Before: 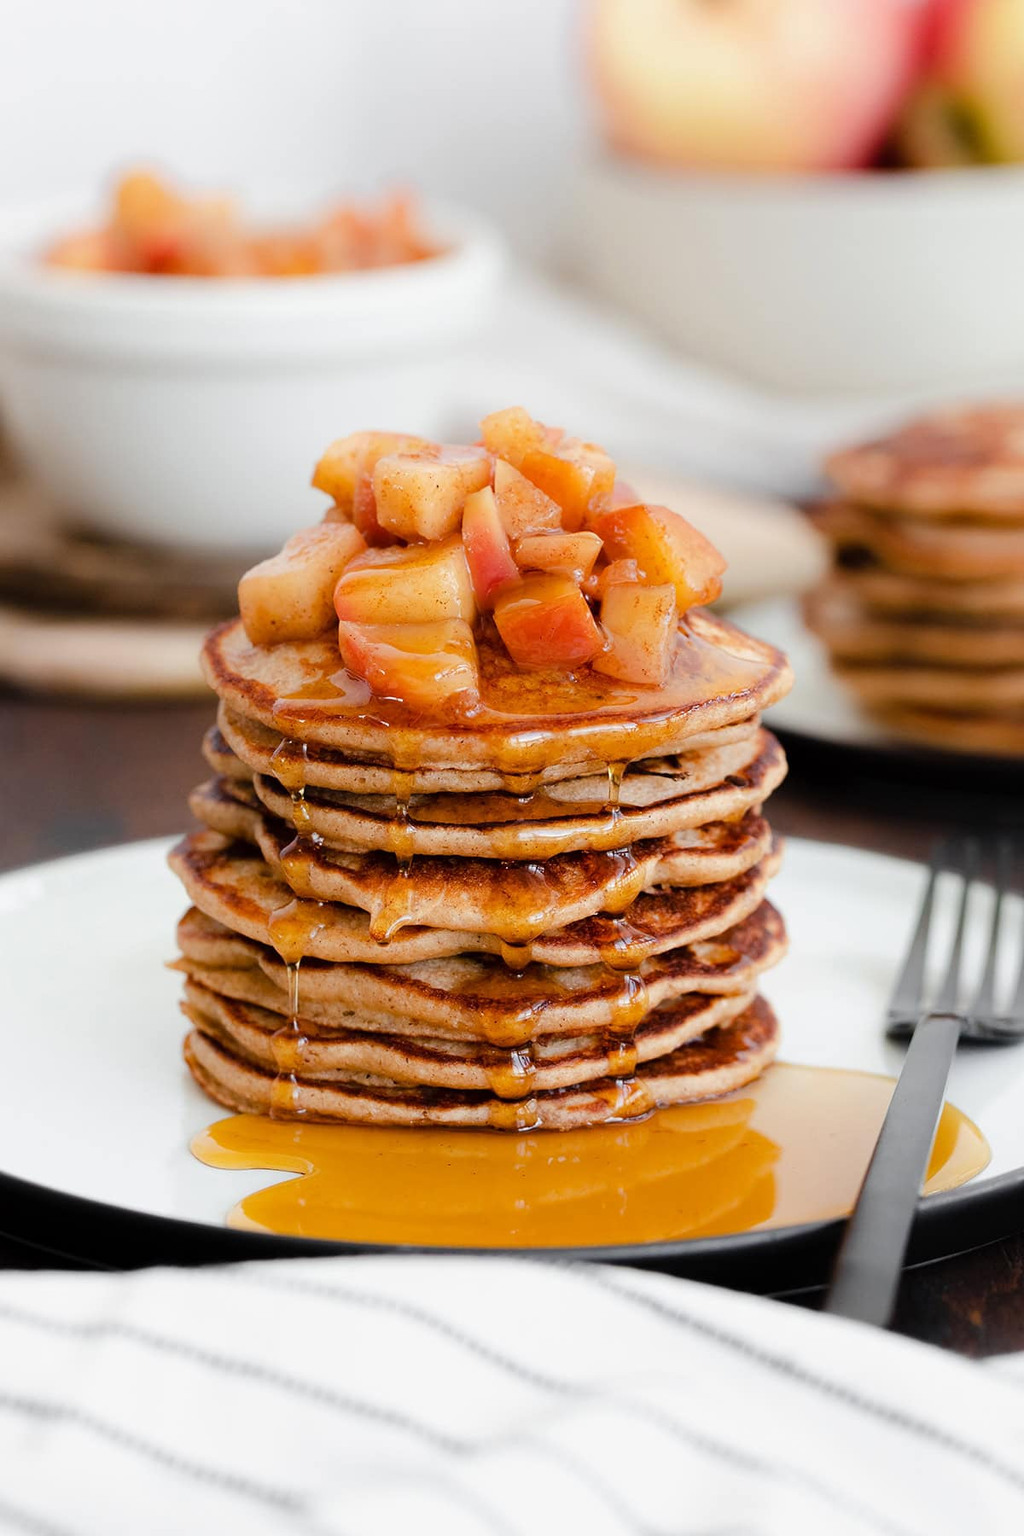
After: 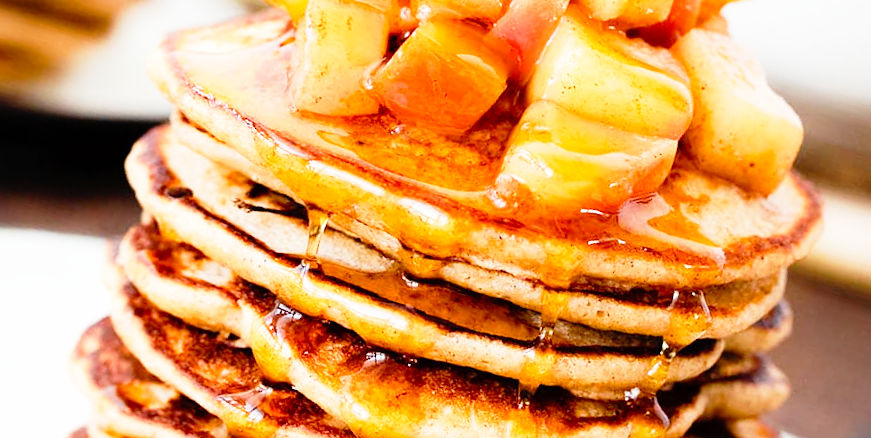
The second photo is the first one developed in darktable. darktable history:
base curve: curves: ch0 [(0, 0) (0.012, 0.01) (0.073, 0.168) (0.31, 0.711) (0.645, 0.957) (1, 1)], preserve colors none
crop and rotate: angle 16.12°, top 30.835%, bottom 35.653%
